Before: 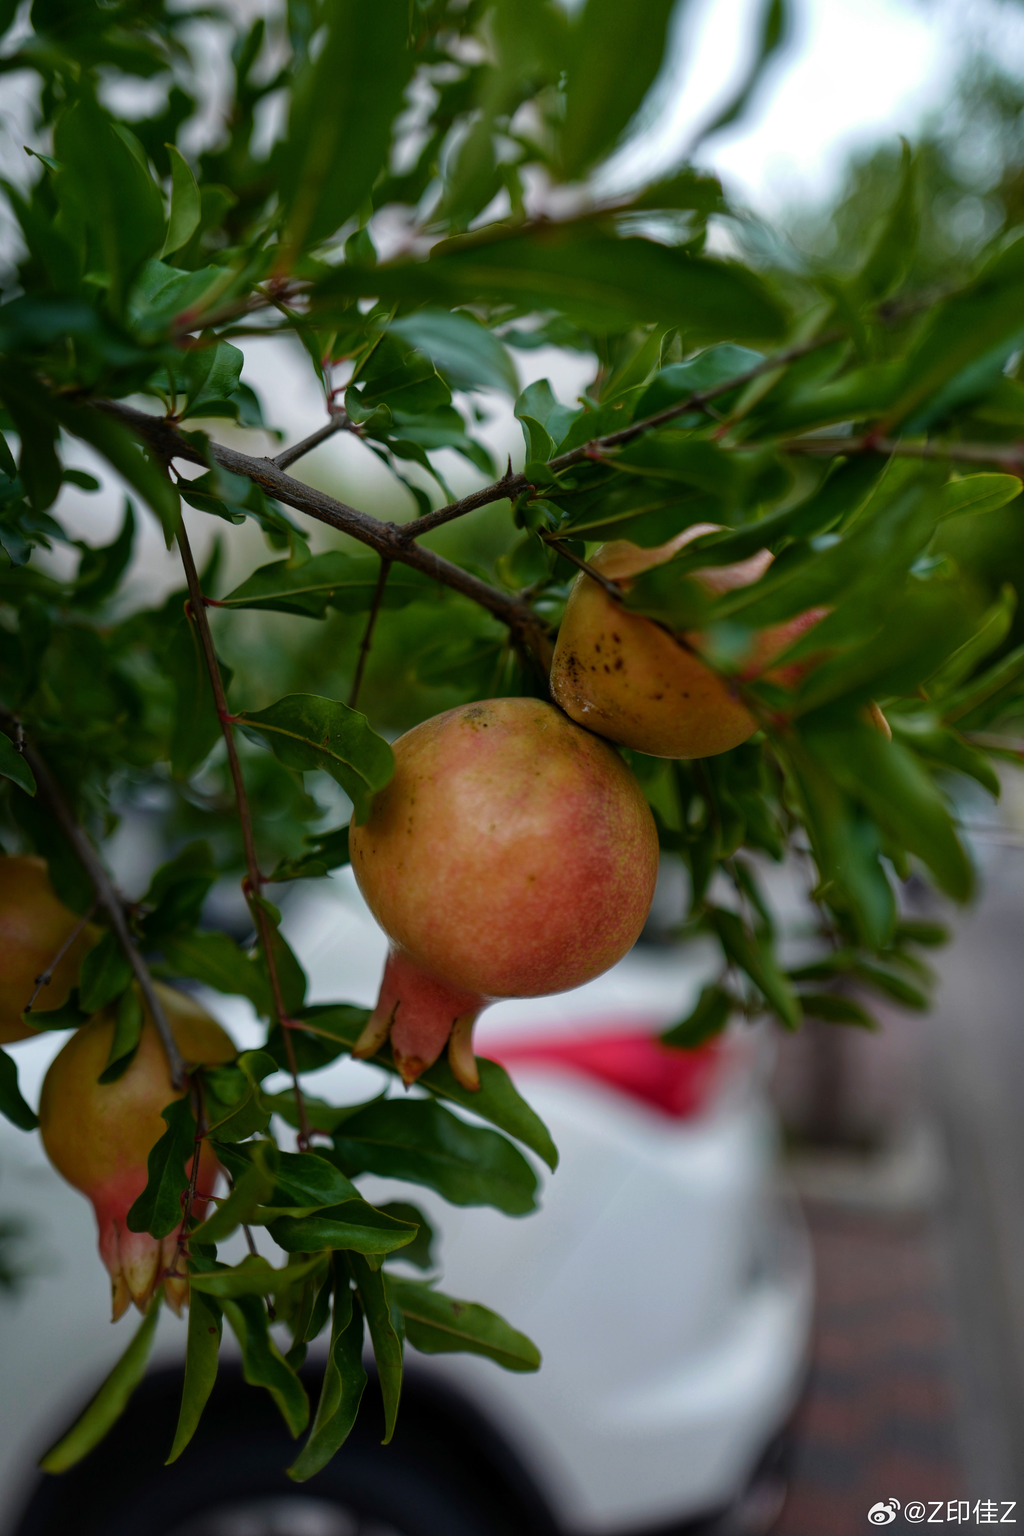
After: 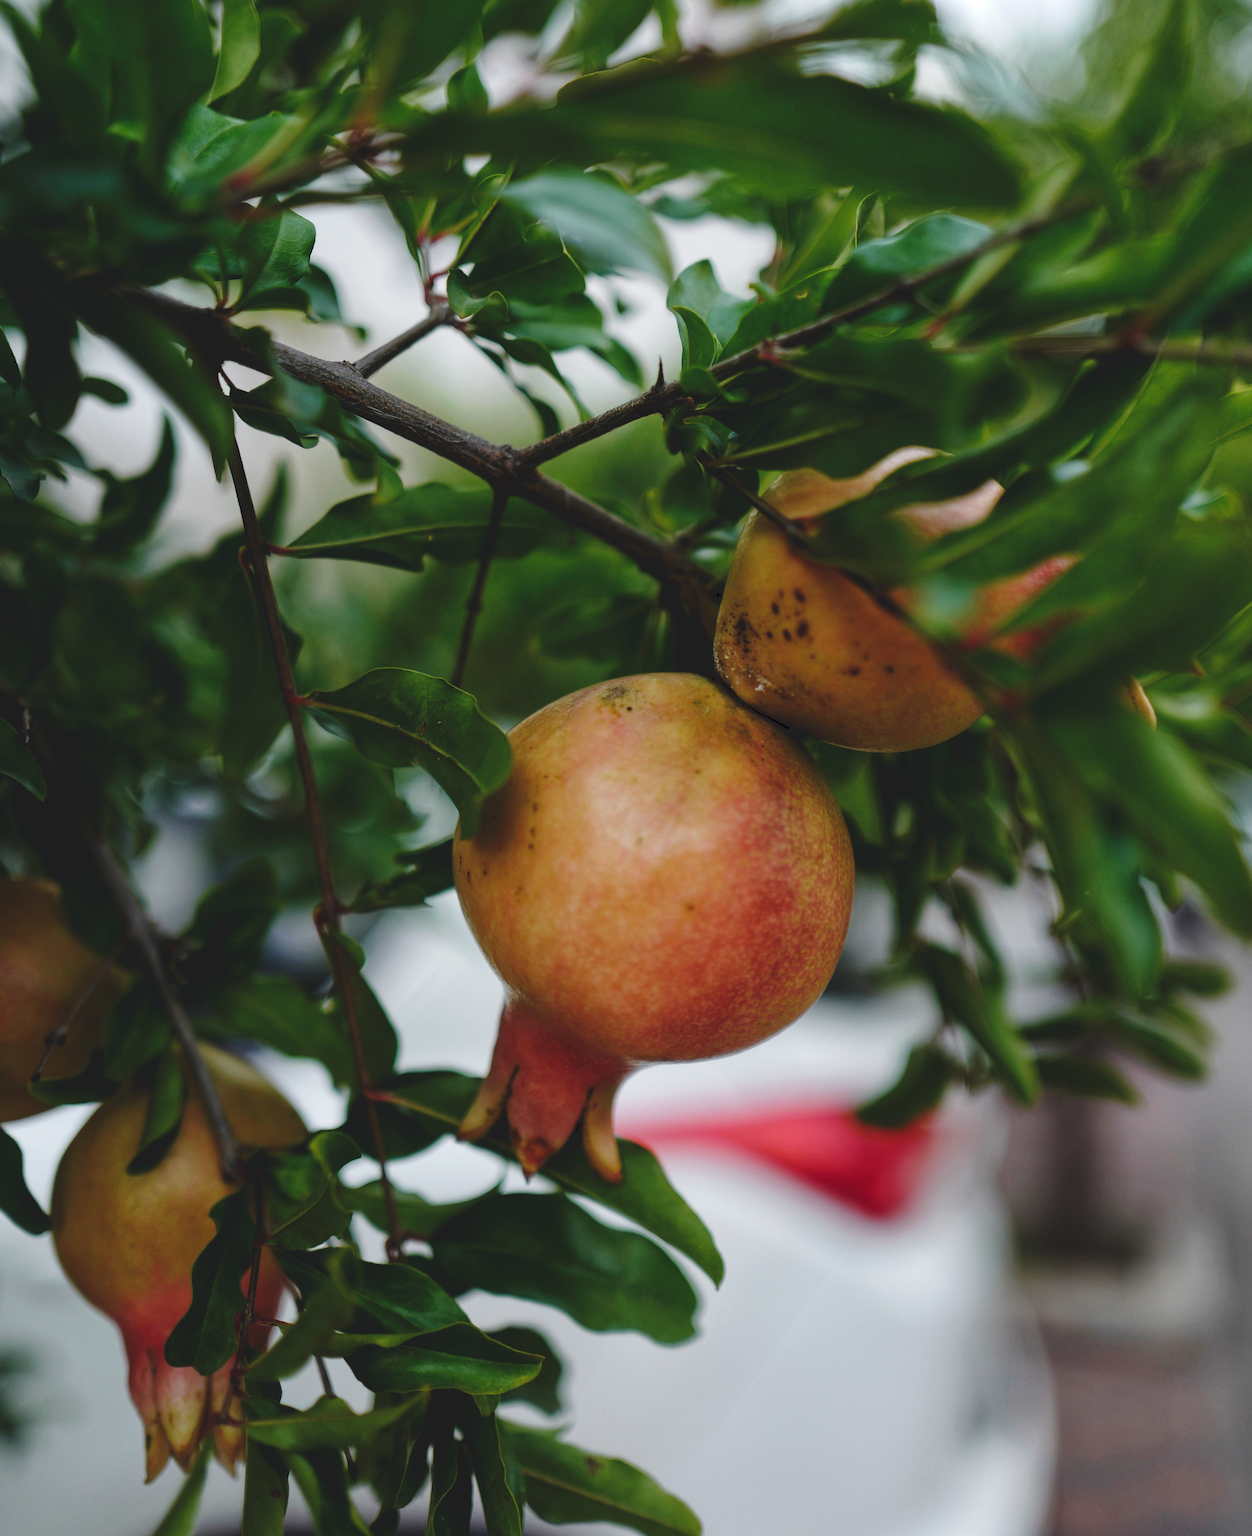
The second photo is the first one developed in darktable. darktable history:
crop and rotate: angle 0.03°, top 11.643%, right 5.651%, bottom 11.189%
tone curve: curves: ch0 [(0, 0) (0.003, 0.112) (0.011, 0.115) (0.025, 0.111) (0.044, 0.114) (0.069, 0.126) (0.1, 0.144) (0.136, 0.164) (0.177, 0.196) (0.224, 0.249) (0.277, 0.316) (0.335, 0.401) (0.399, 0.487) (0.468, 0.571) (0.543, 0.647) (0.623, 0.728) (0.709, 0.795) (0.801, 0.866) (0.898, 0.933) (1, 1)], preserve colors none
contrast brightness saturation: saturation -0.17
